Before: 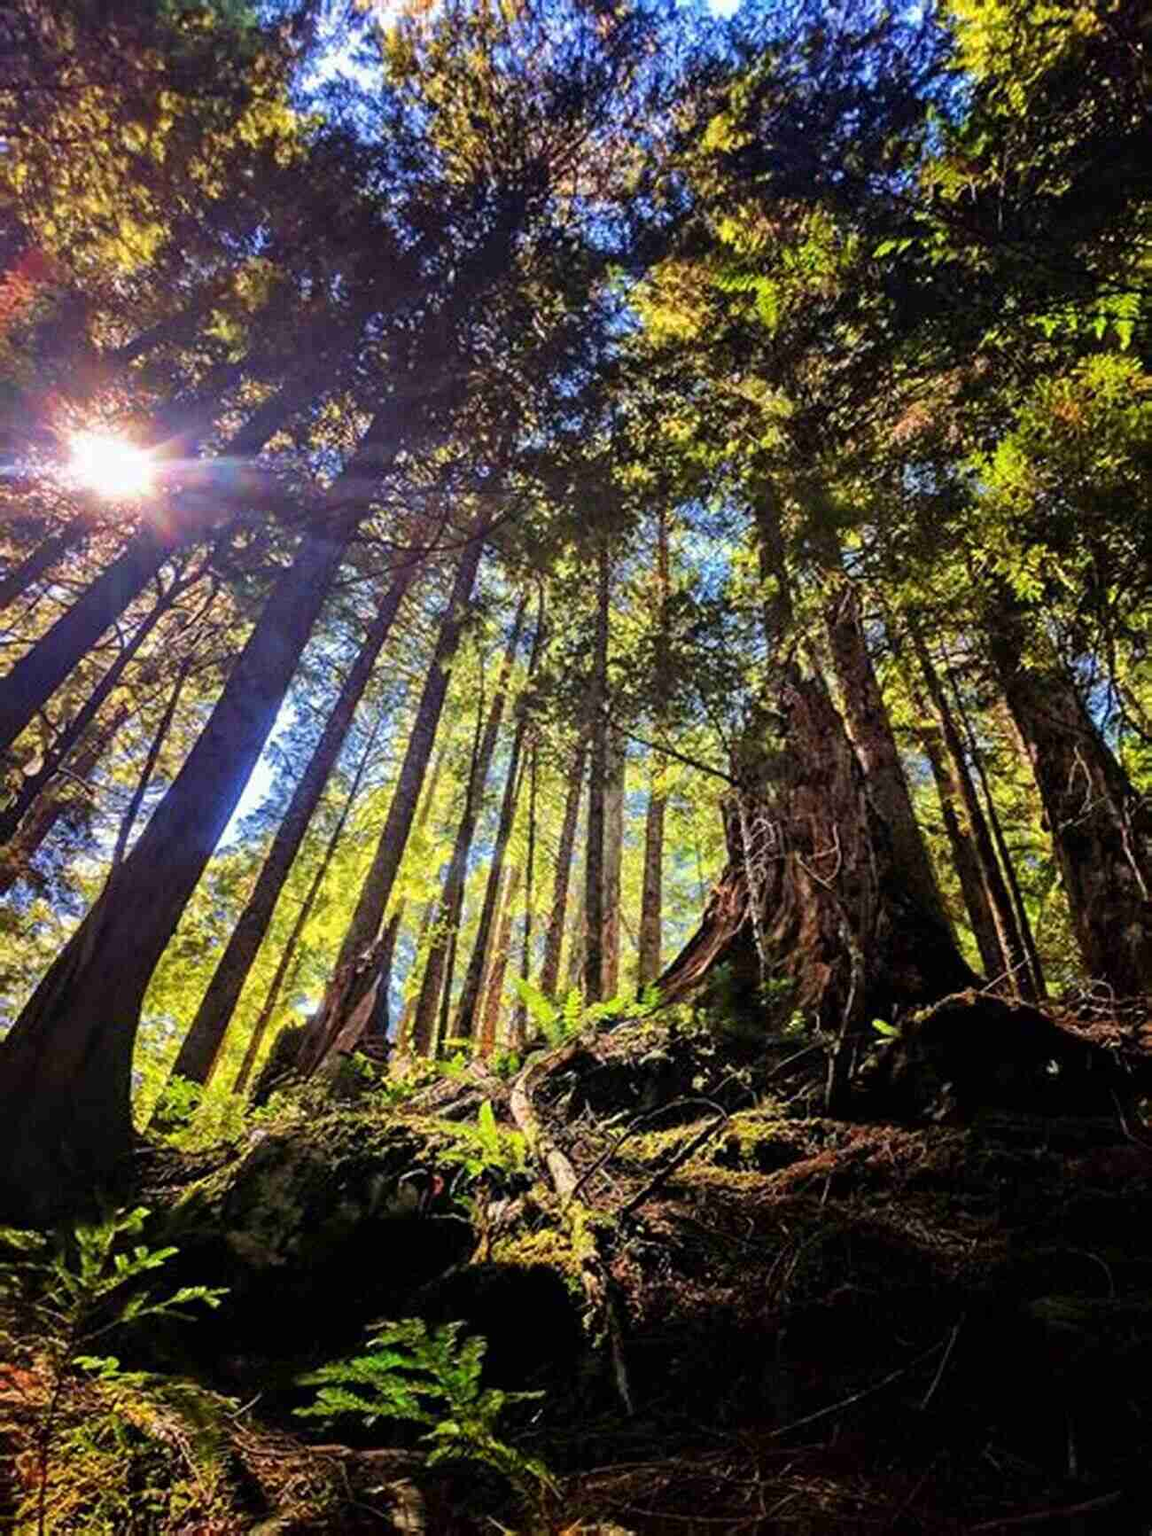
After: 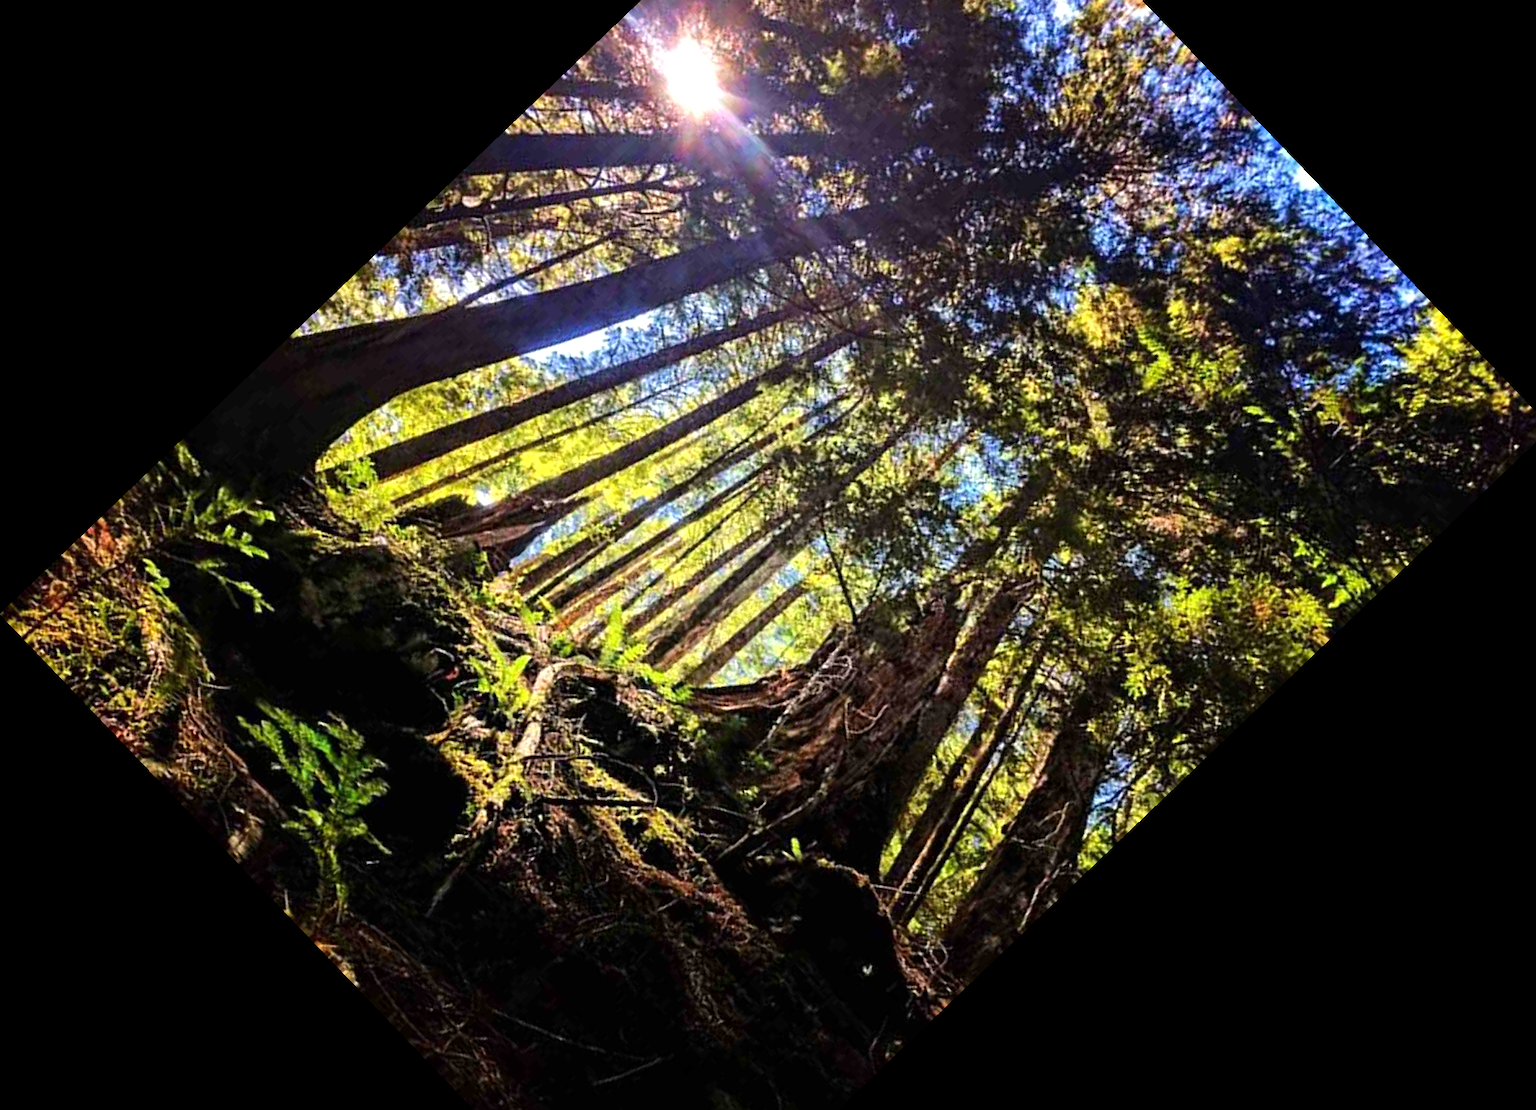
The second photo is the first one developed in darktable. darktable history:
crop and rotate: angle -46.26°, top 16.234%, right 0.912%, bottom 11.704%
tone equalizer: -8 EV -0.417 EV, -7 EV -0.389 EV, -6 EV -0.333 EV, -5 EV -0.222 EV, -3 EV 0.222 EV, -2 EV 0.333 EV, -1 EV 0.389 EV, +0 EV 0.417 EV, edges refinement/feathering 500, mask exposure compensation -1.57 EV, preserve details no
